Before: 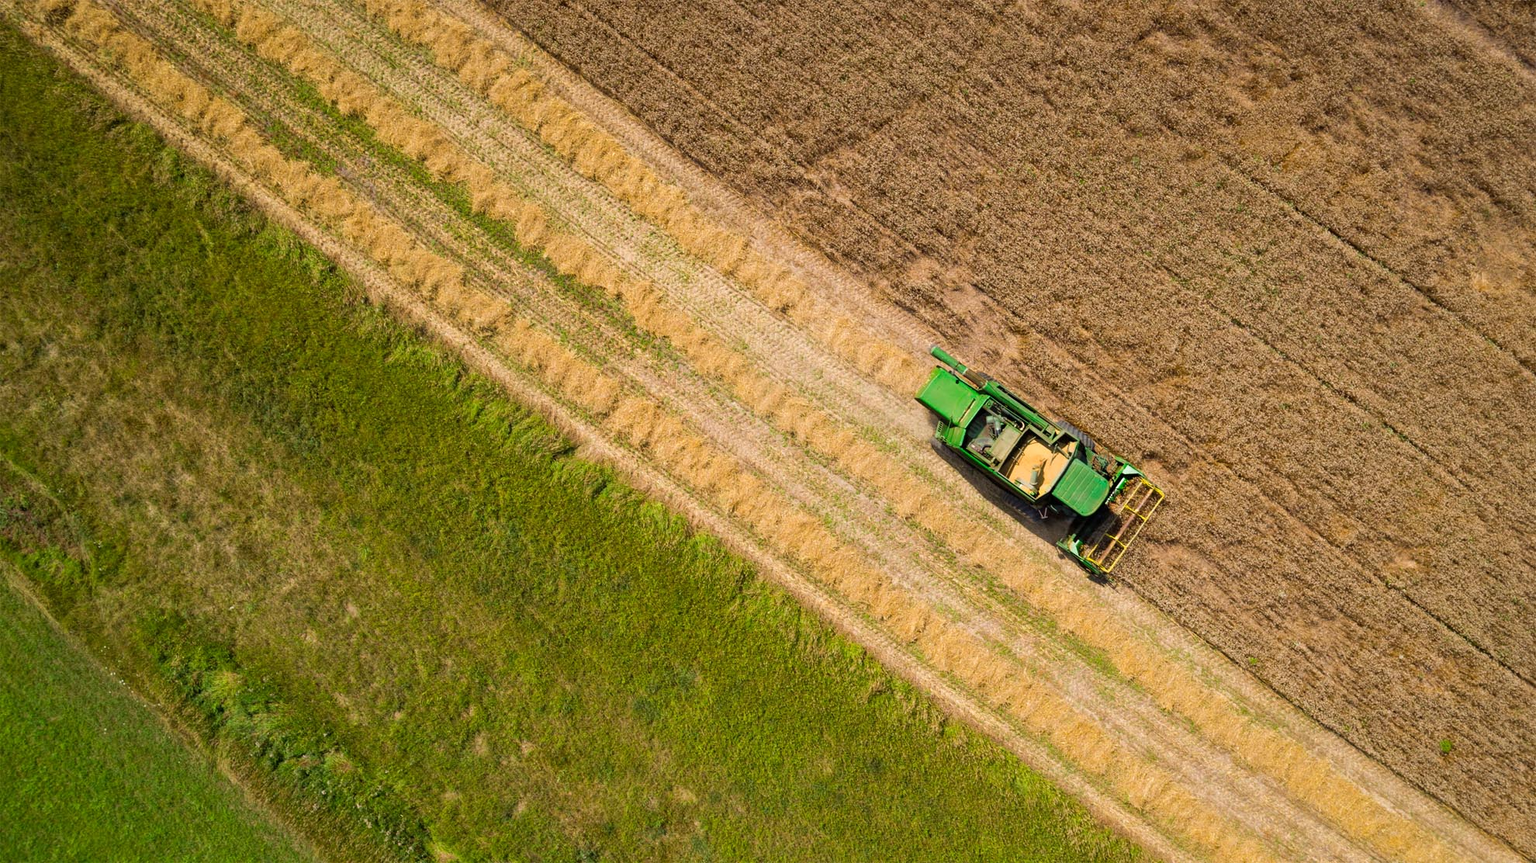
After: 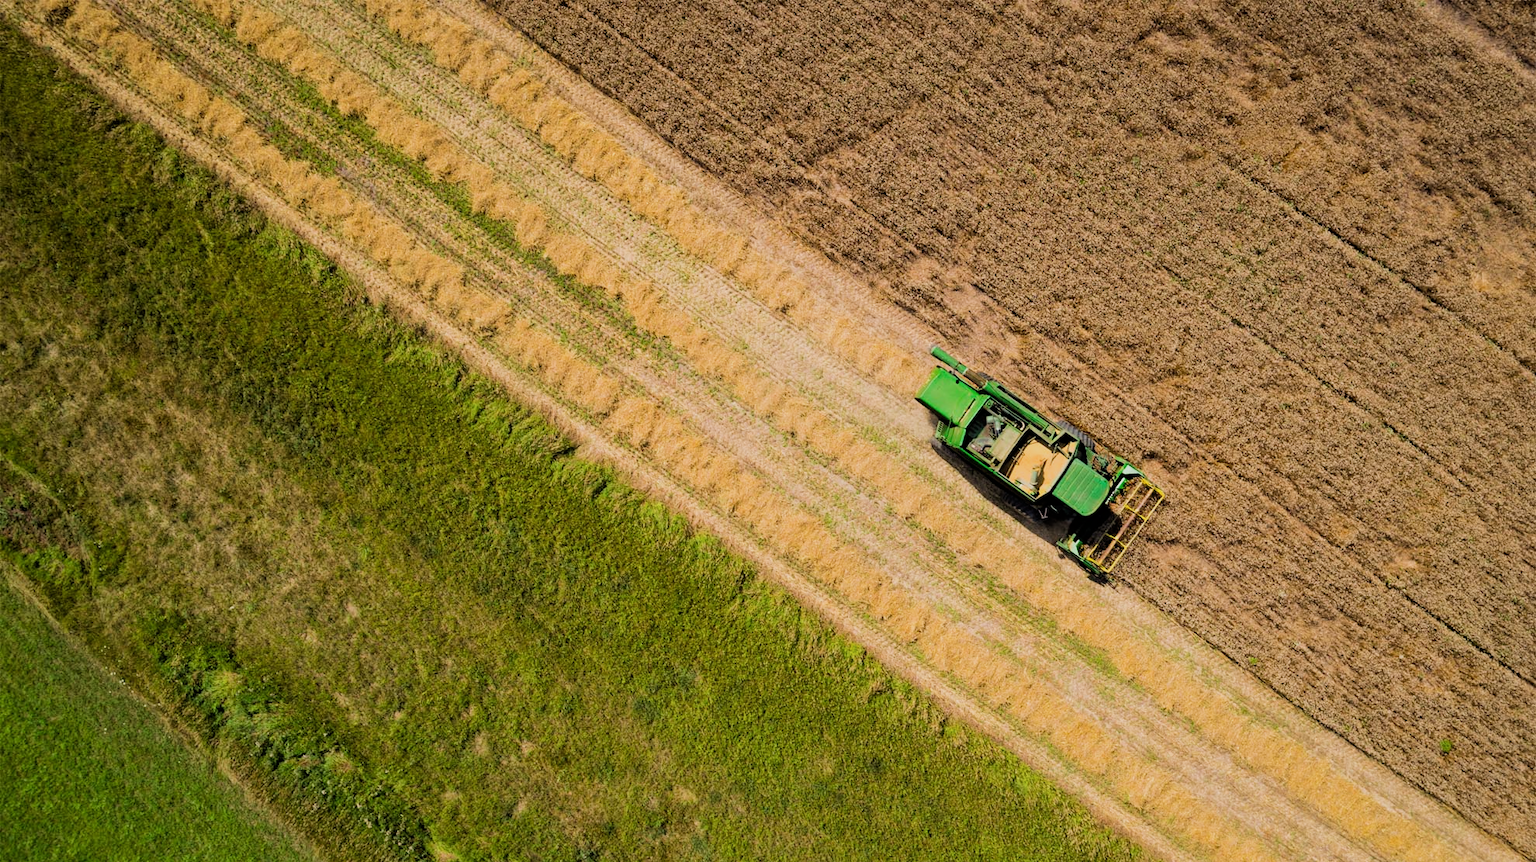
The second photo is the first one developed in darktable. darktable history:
filmic rgb: black relative exposure -7.65 EV, white relative exposure 4.56 EV, hardness 3.61, contrast 1.243
